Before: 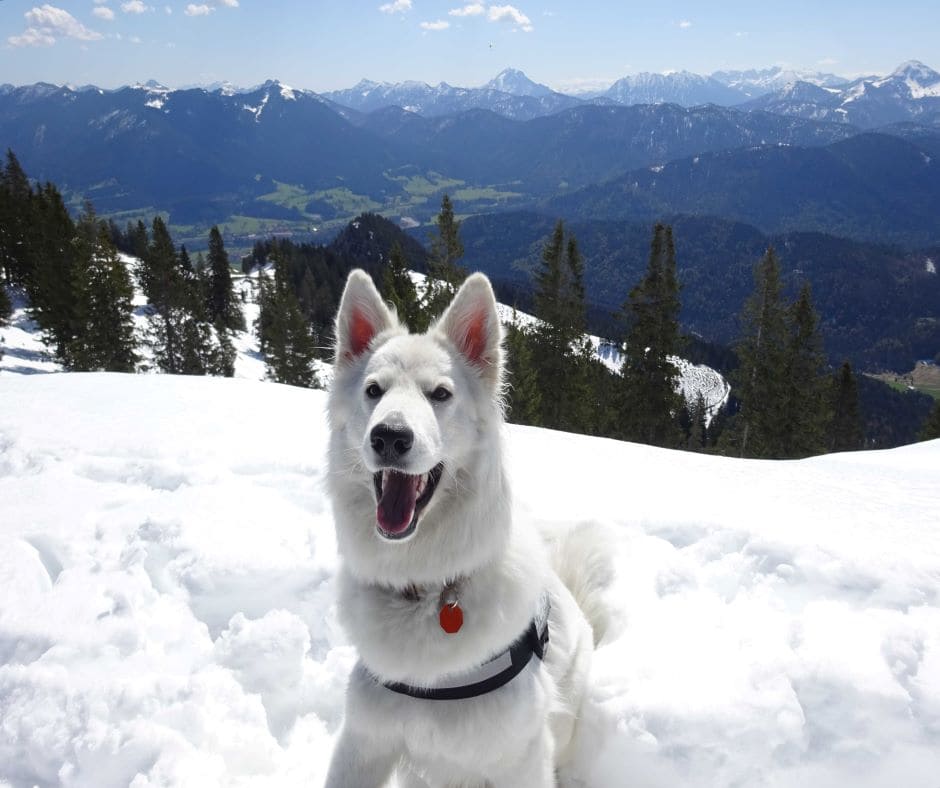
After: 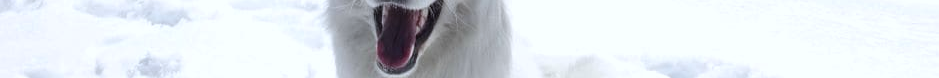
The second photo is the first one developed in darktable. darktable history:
crop and rotate: top 59.084%, bottom 30.916%
white balance: red 0.974, blue 1.044
